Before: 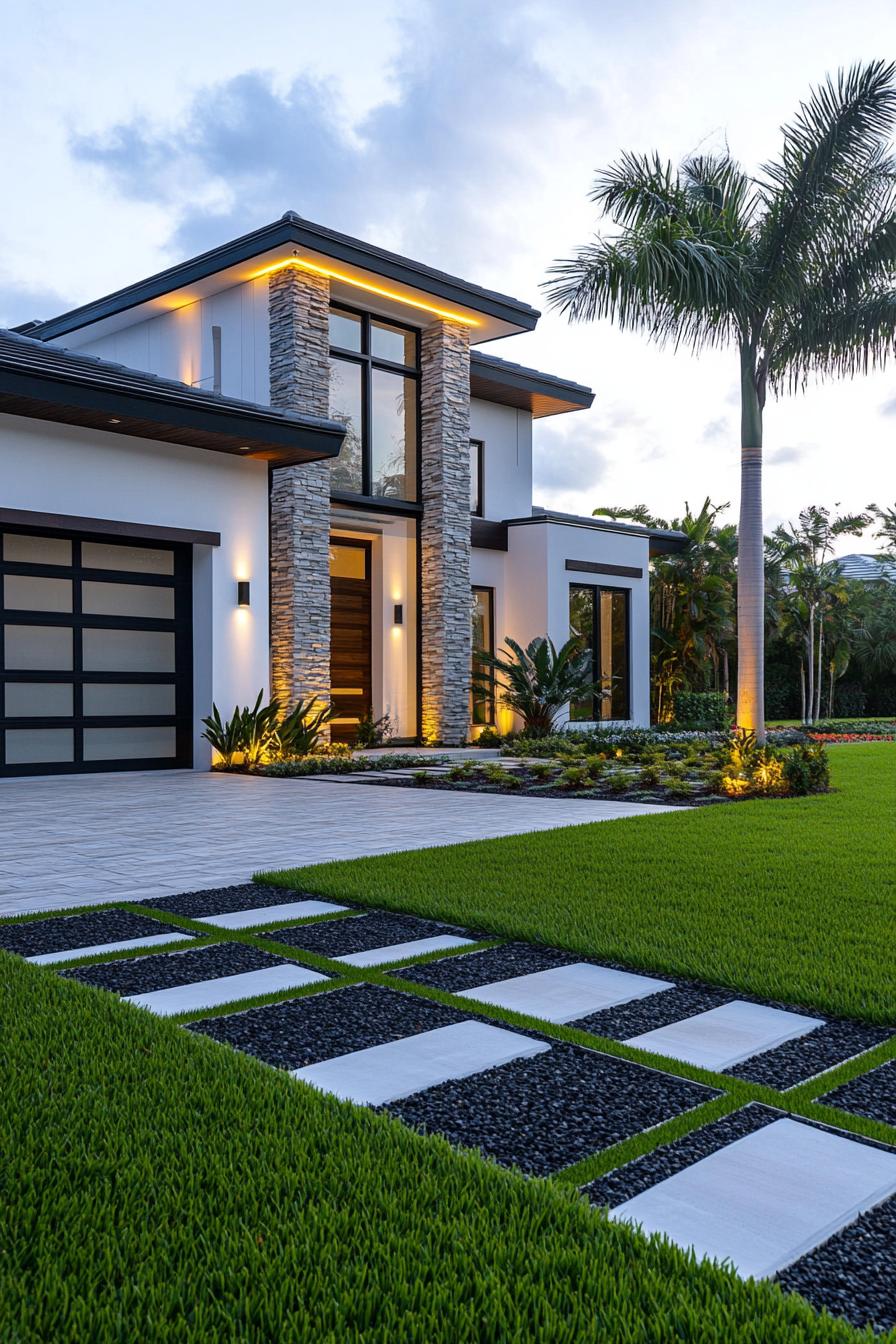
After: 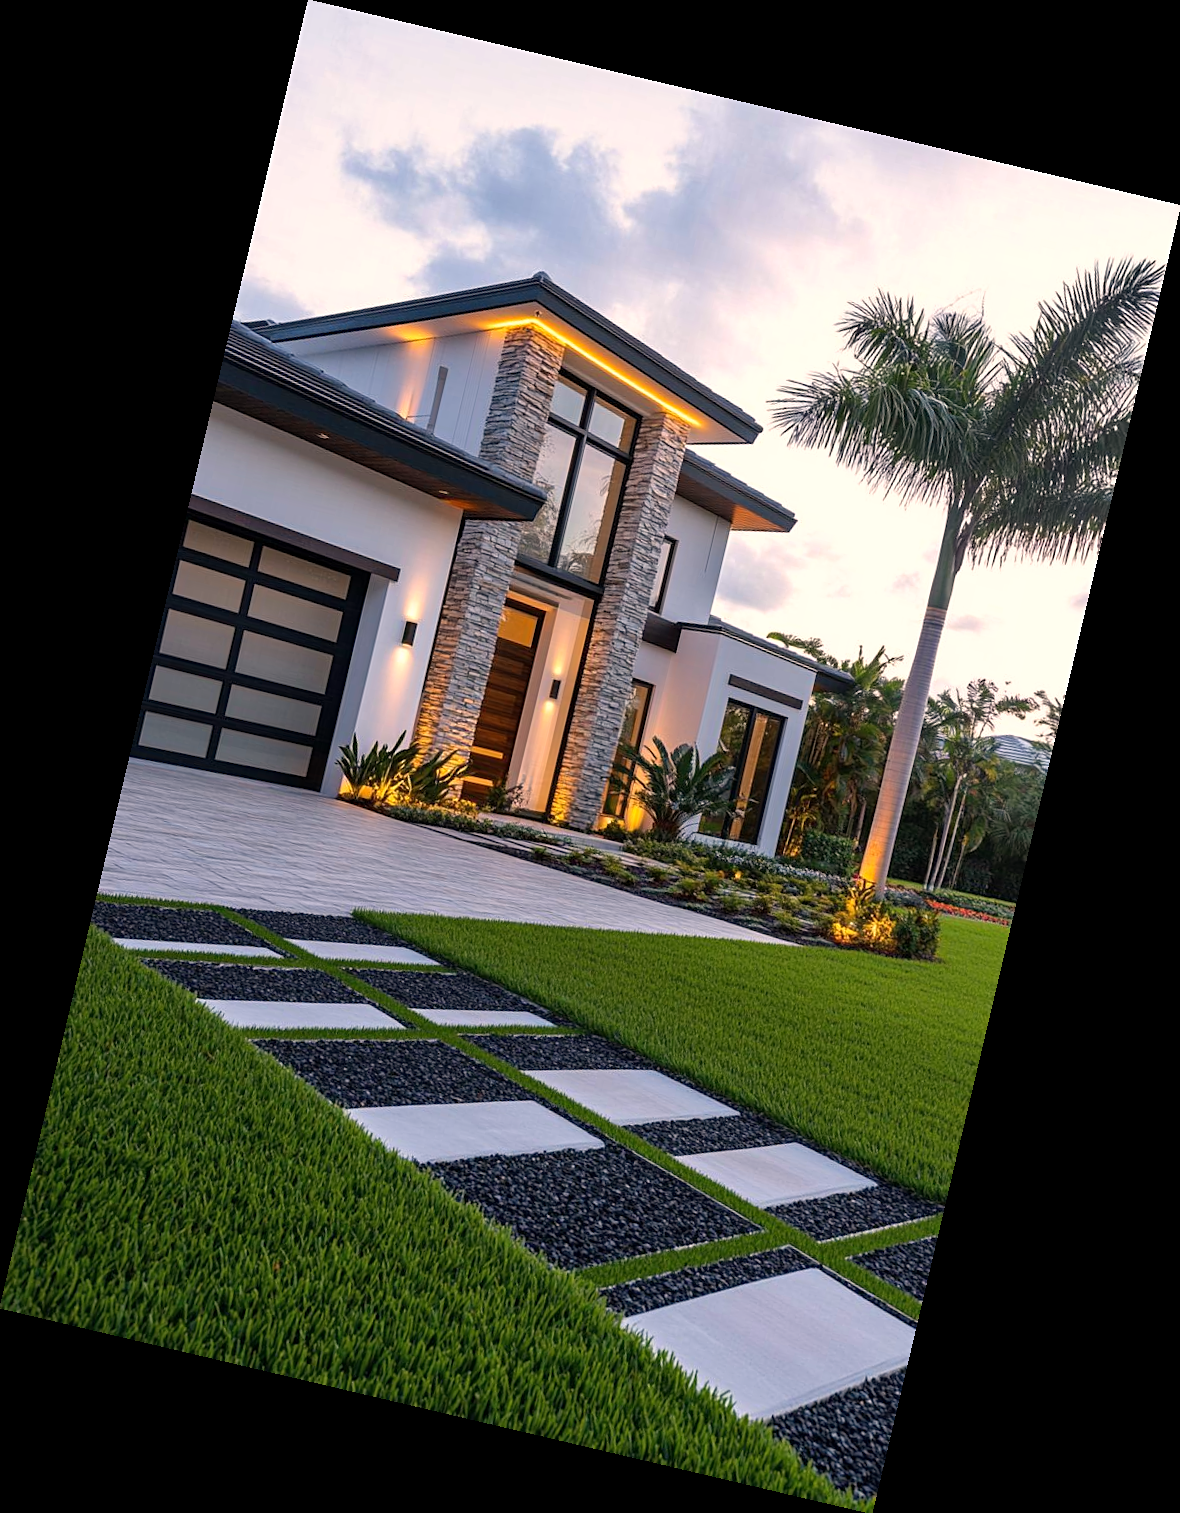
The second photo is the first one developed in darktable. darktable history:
sharpen: amount 0.2
rotate and perspective: rotation 13.27°, automatic cropping off
white balance: red 1.127, blue 0.943
shadows and highlights: shadows 25, highlights -25
